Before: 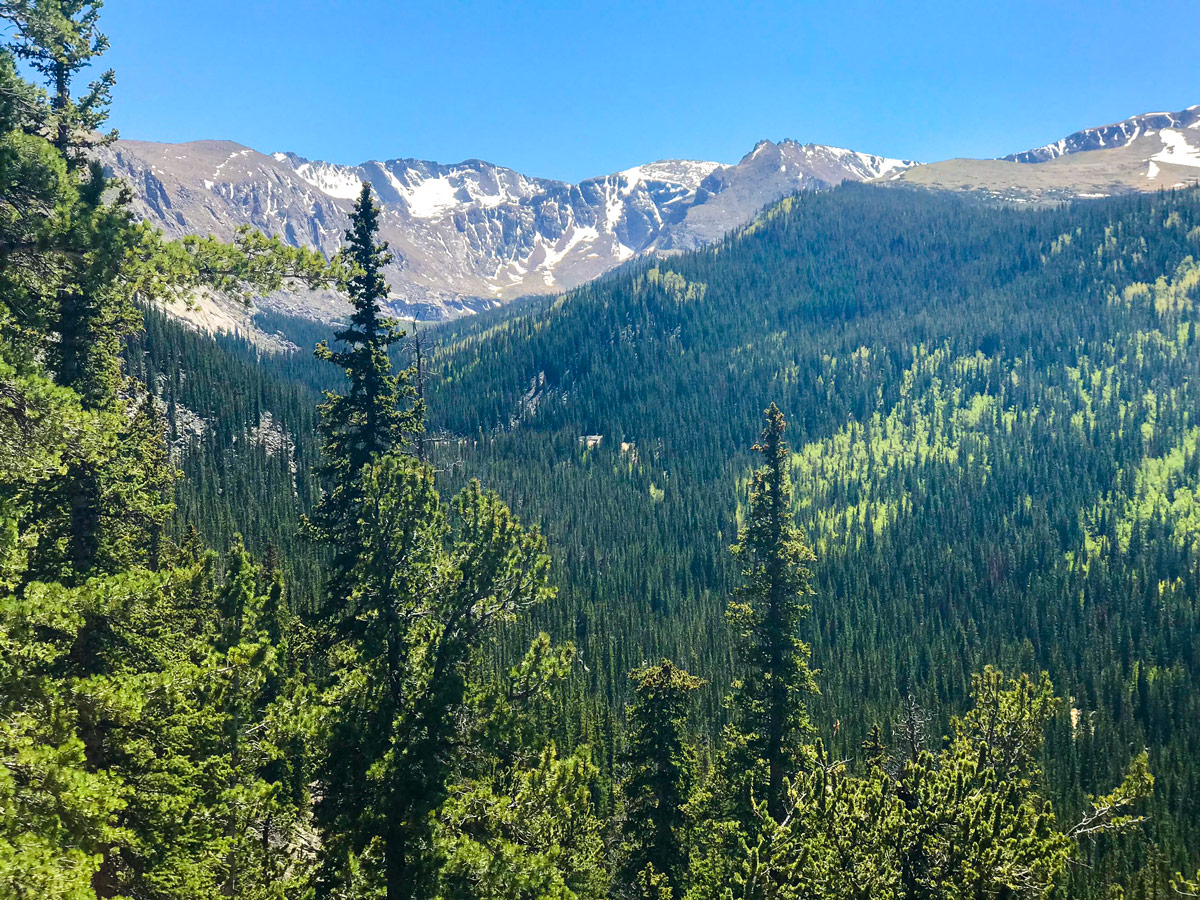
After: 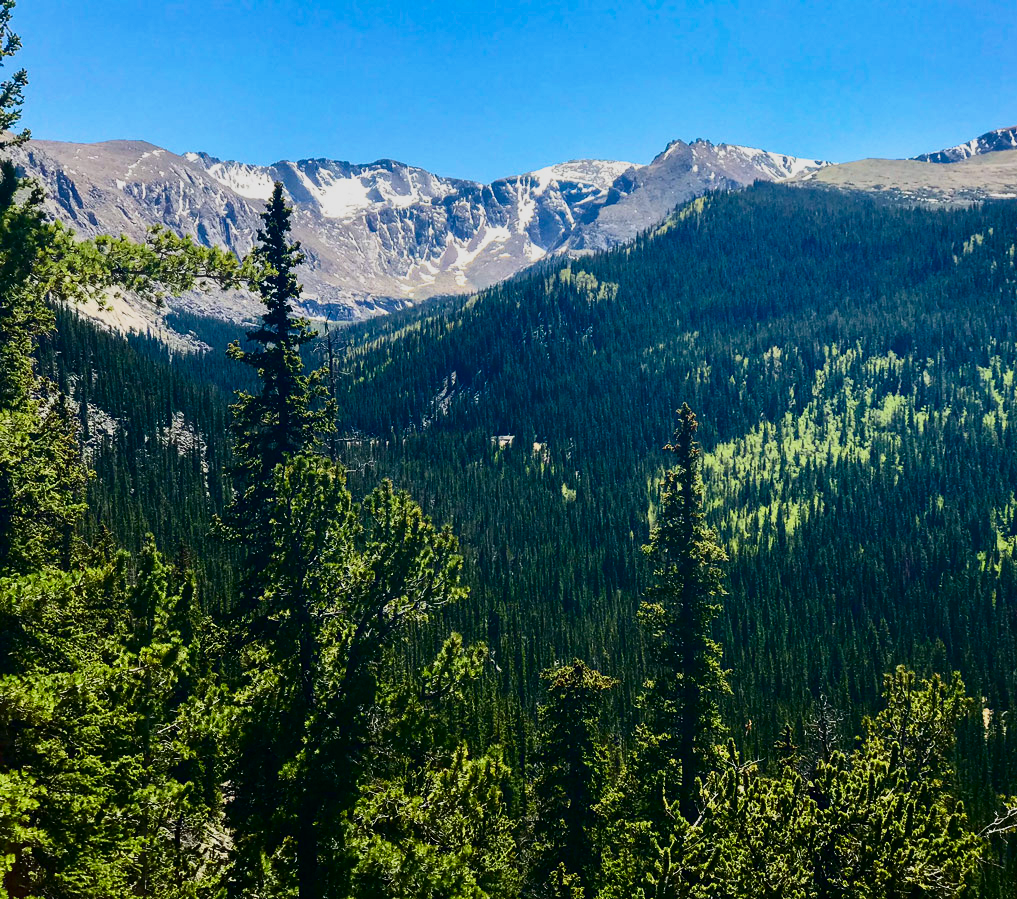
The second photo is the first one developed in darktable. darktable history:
base curve: curves: ch0 [(0, 0) (0.088, 0.125) (0.176, 0.251) (0.354, 0.501) (0.613, 0.749) (1, 0.877)]
contrast brightness saturation: brightness -0.501
crop: left 7.341%, right 7.846%
